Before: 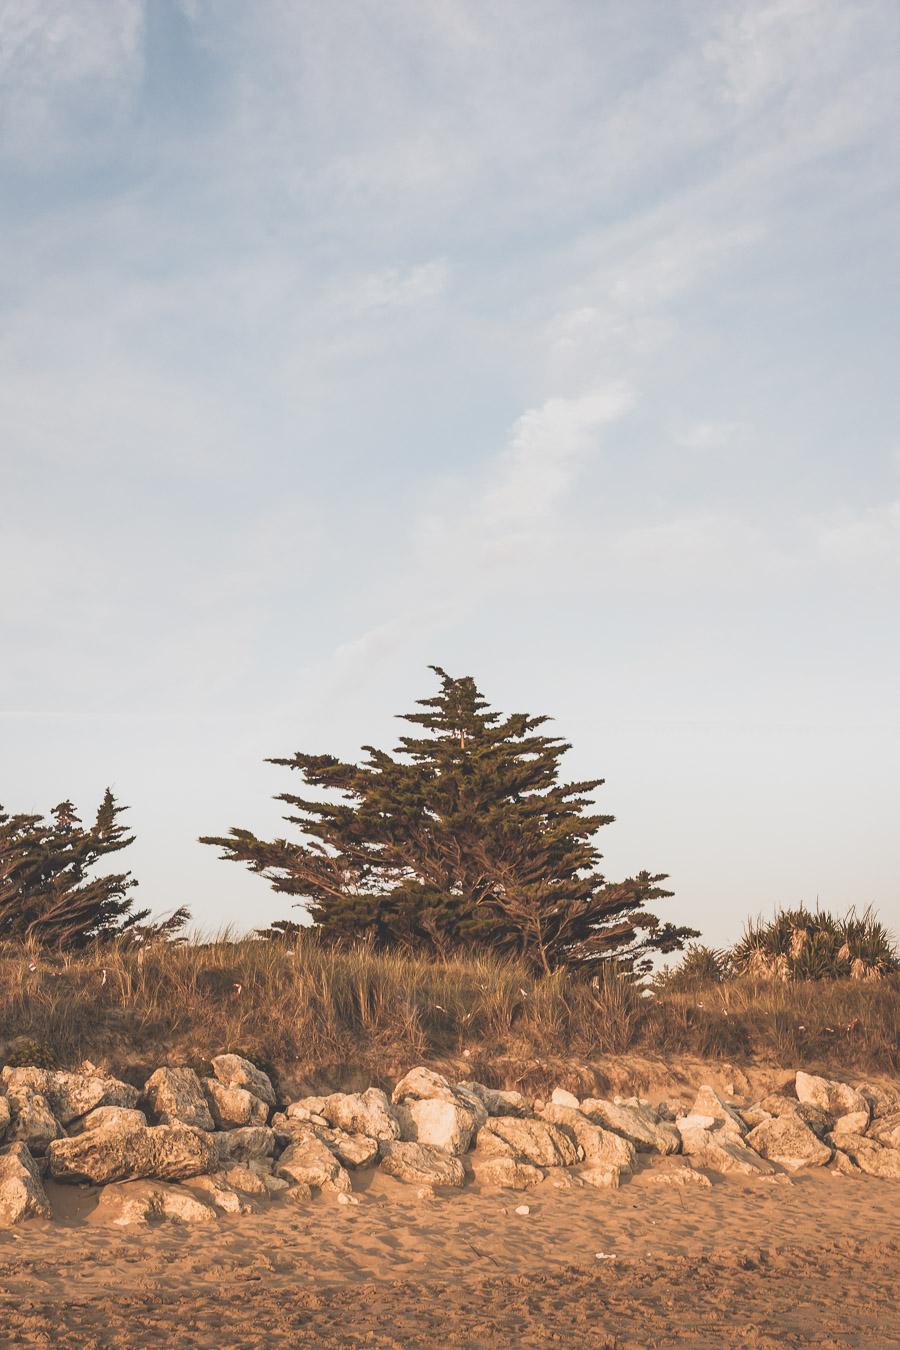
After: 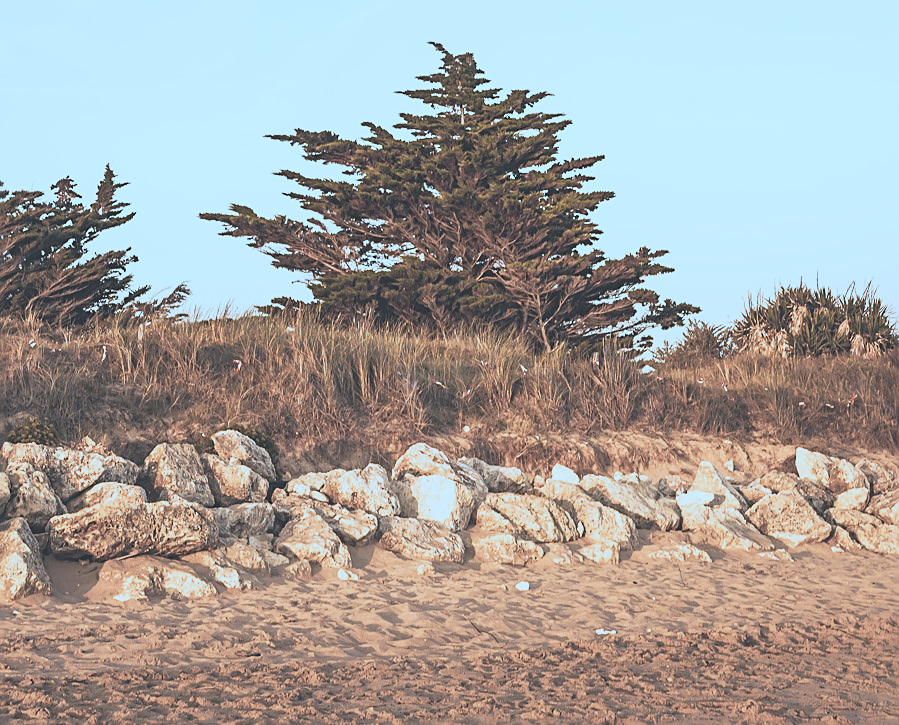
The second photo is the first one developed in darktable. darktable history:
color correction: highlights a* -9.35, highlights b* -23.15
crop and rotate: top 46.237%
sharpen: on, module defaults
base curve: curves: ch0 [(0, 0) (0.088, 0.125) (0.176, 0.251) (0.354, 0.501) (0.613, 0.749) (1, 0.877)], preserve colors none
